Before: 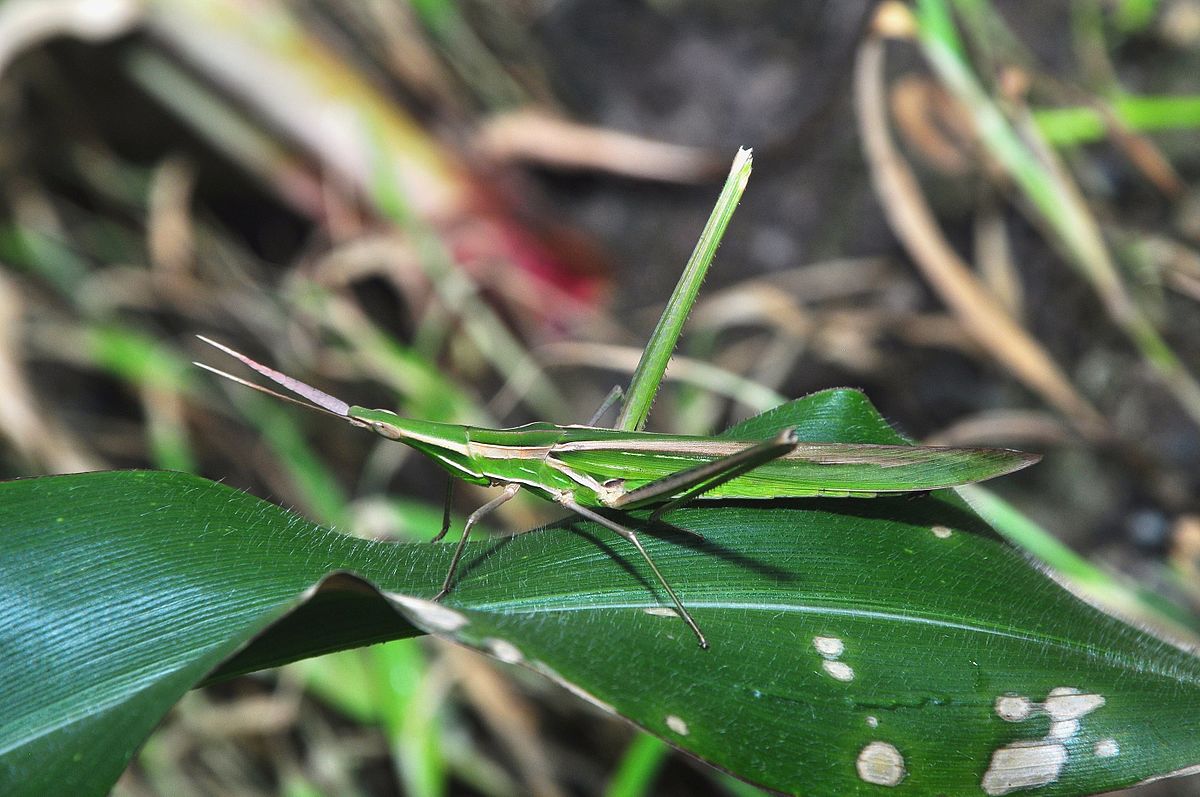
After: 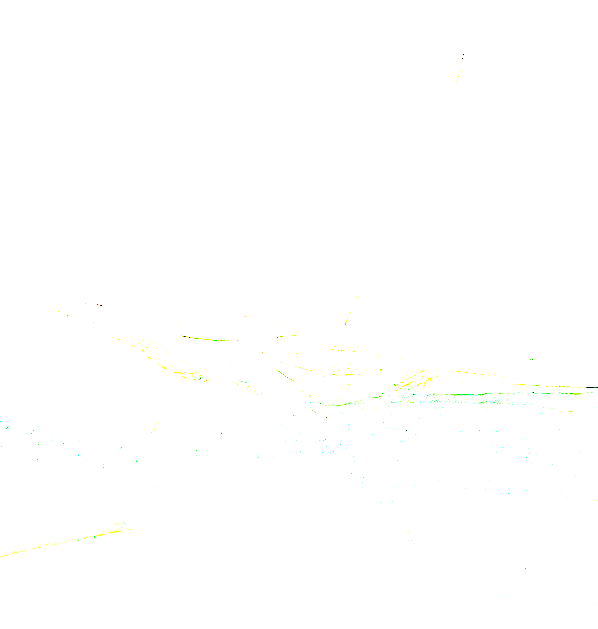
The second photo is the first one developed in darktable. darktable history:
crop and rotate: angle 0.01°, left 24.213%, top 13.207%, right 25.888%, bottom 7.814%
exposure: exposure 7.992 EV, compensate highlight preservation false
